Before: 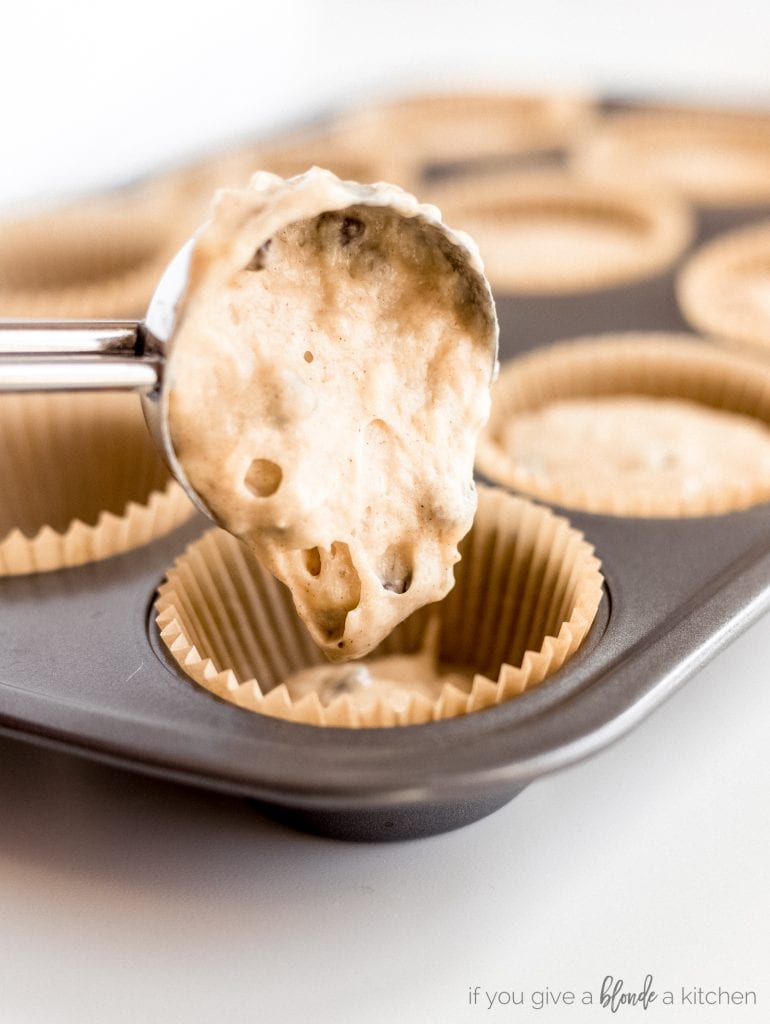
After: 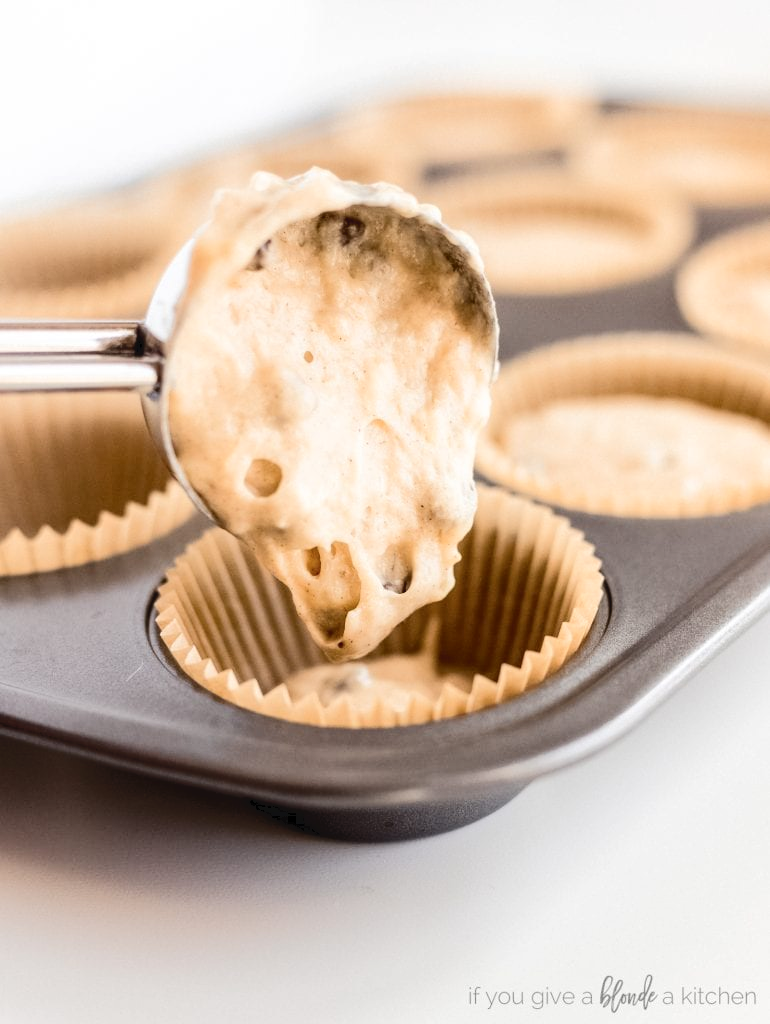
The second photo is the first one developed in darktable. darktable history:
tone curve: curves: ch0 [(0, 0) (0.003, 0.049) (0.011, 0.052) (0.025, 0.061) (0.044, 0.08) (0.069, 0.101) (0.1, 0.119) (0.136, 0.139) (0.177, 0.172) (0.224, 0.222) (0.277, 0.292) (0.335, 0.367) (0.399, 0.444) (0.468, 0.538) (0.543, 0.623) (0.623, 0.713) (0.709, 0.784) (0.801, 0.844) (0.898, 0.916) (1, 1)], color space Lab, independent channels, preserve colors none
